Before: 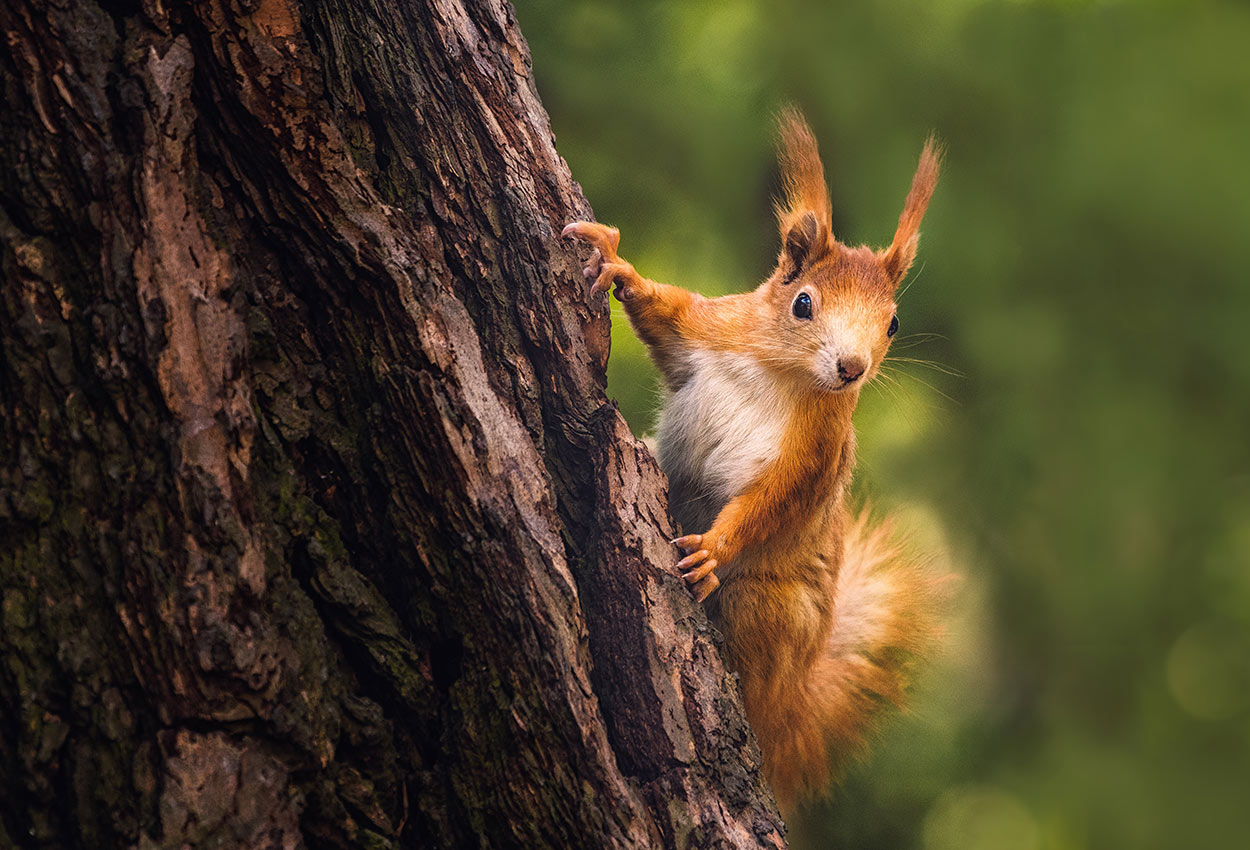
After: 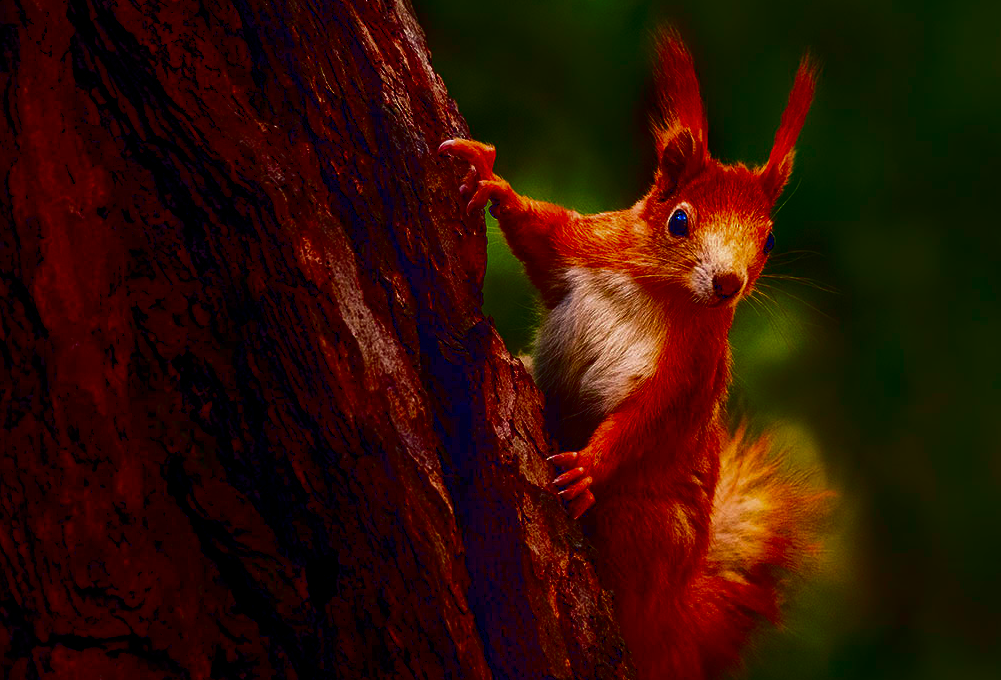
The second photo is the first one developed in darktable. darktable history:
contrast brightness saturation: brightness -0.996, saturation 0.989
levels: levels [0, 0.478, 1]
crop and rotate: left 10.009%, top 9.783%, right 9.836%, bottom 10.115%
